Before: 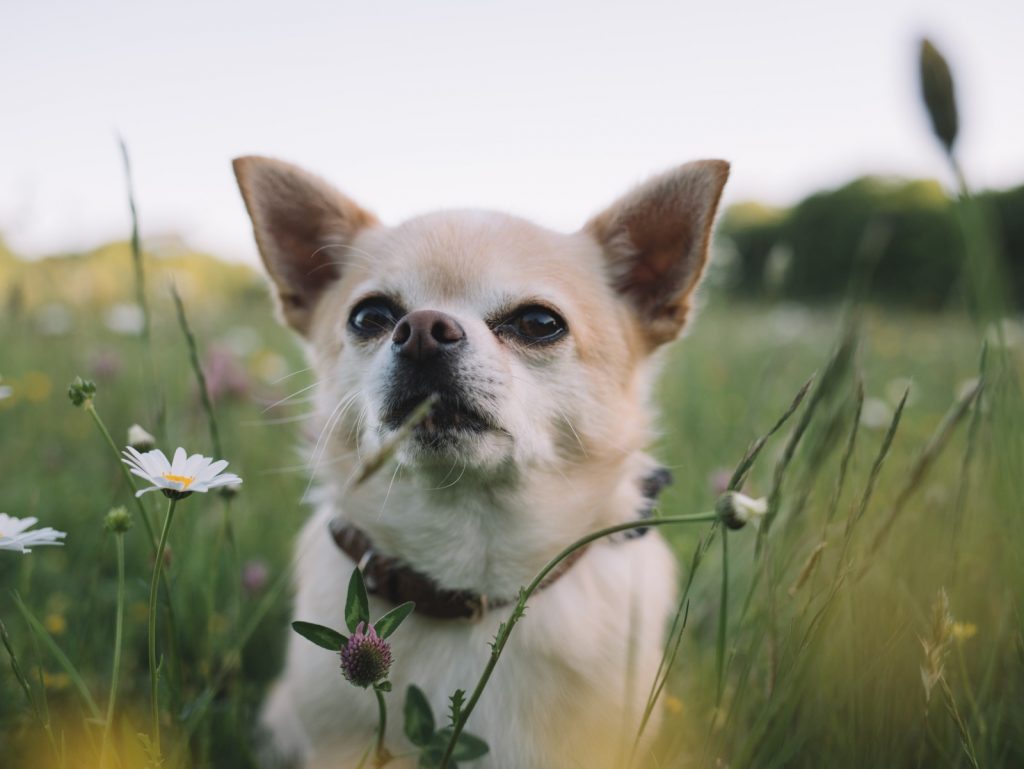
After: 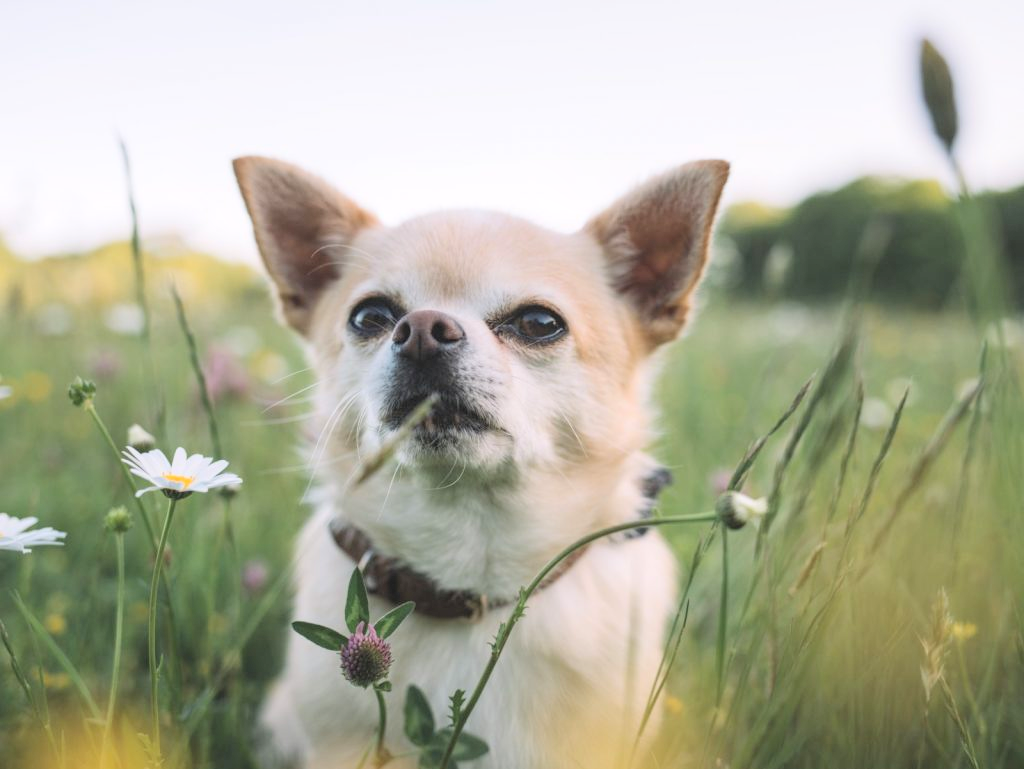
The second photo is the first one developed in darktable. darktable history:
local contrast: on, module defaults
contrast brightness saturation: contrast 0.1, brightness 0.3, saturation 0.14
